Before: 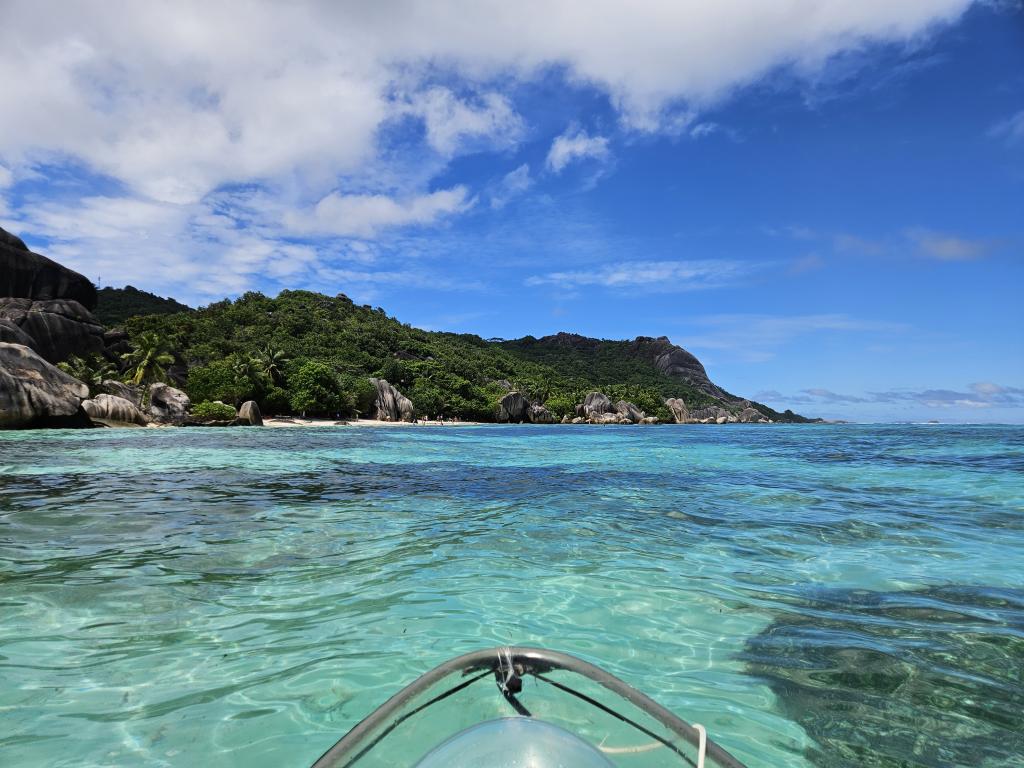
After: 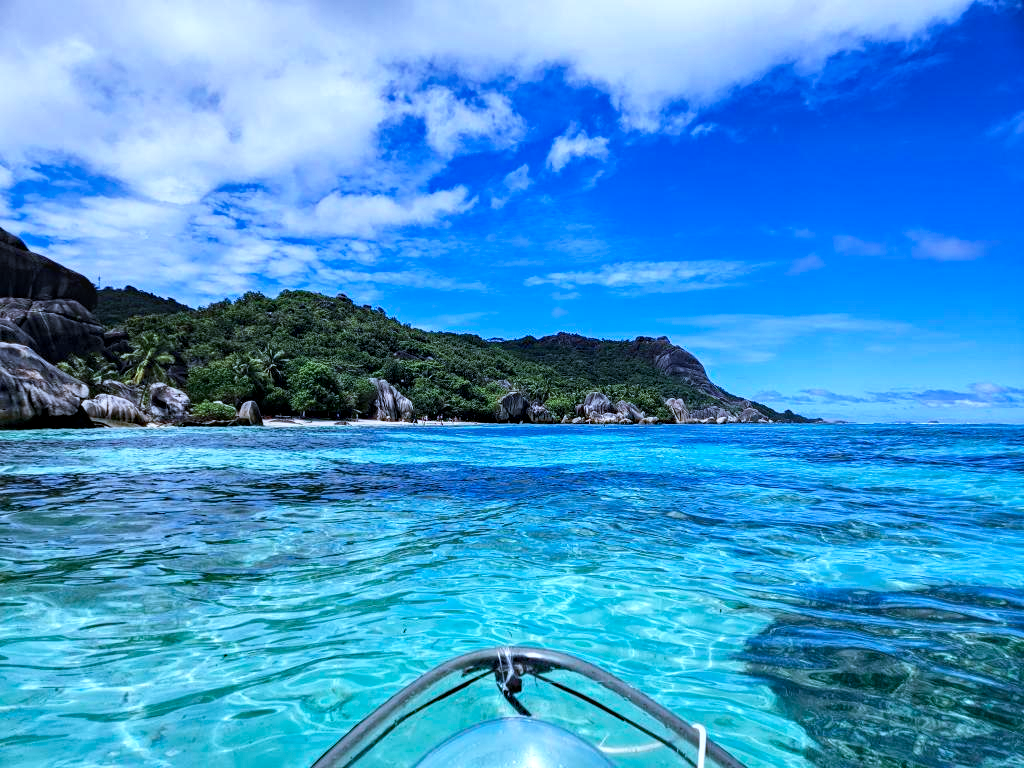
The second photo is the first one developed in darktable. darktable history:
local contrast: detail 130%
base curve: curves: ch0 [(0, 0) (0.666, 0.806) (1, 1)], preserve colors none
color calibration: illuminant as shot in camera, adaptation linear Bradford (ICC v4), x 0.404, y 0.404, temperature 3581.89 K
haze removal: strength 0.281, distance 0.247, compatibility mode true, adaptive false
